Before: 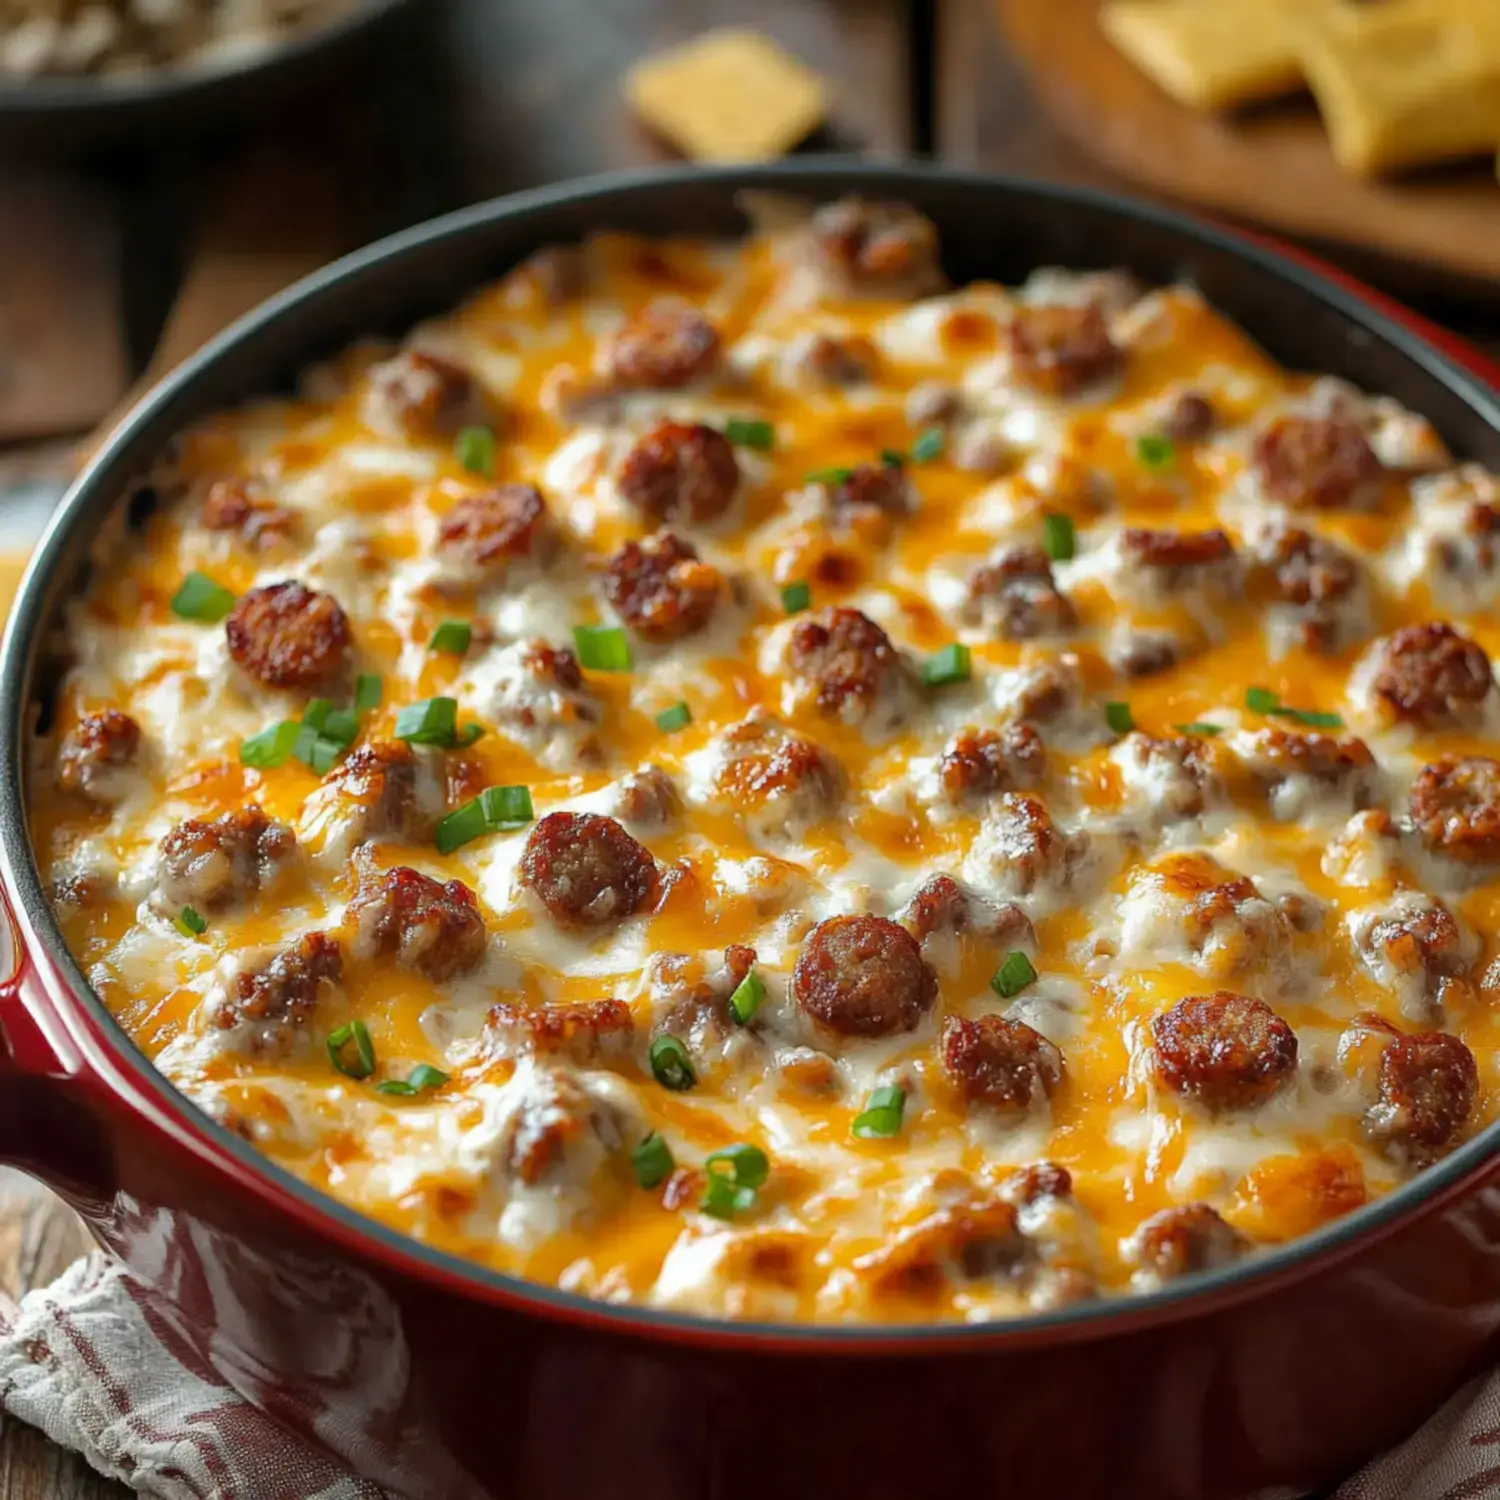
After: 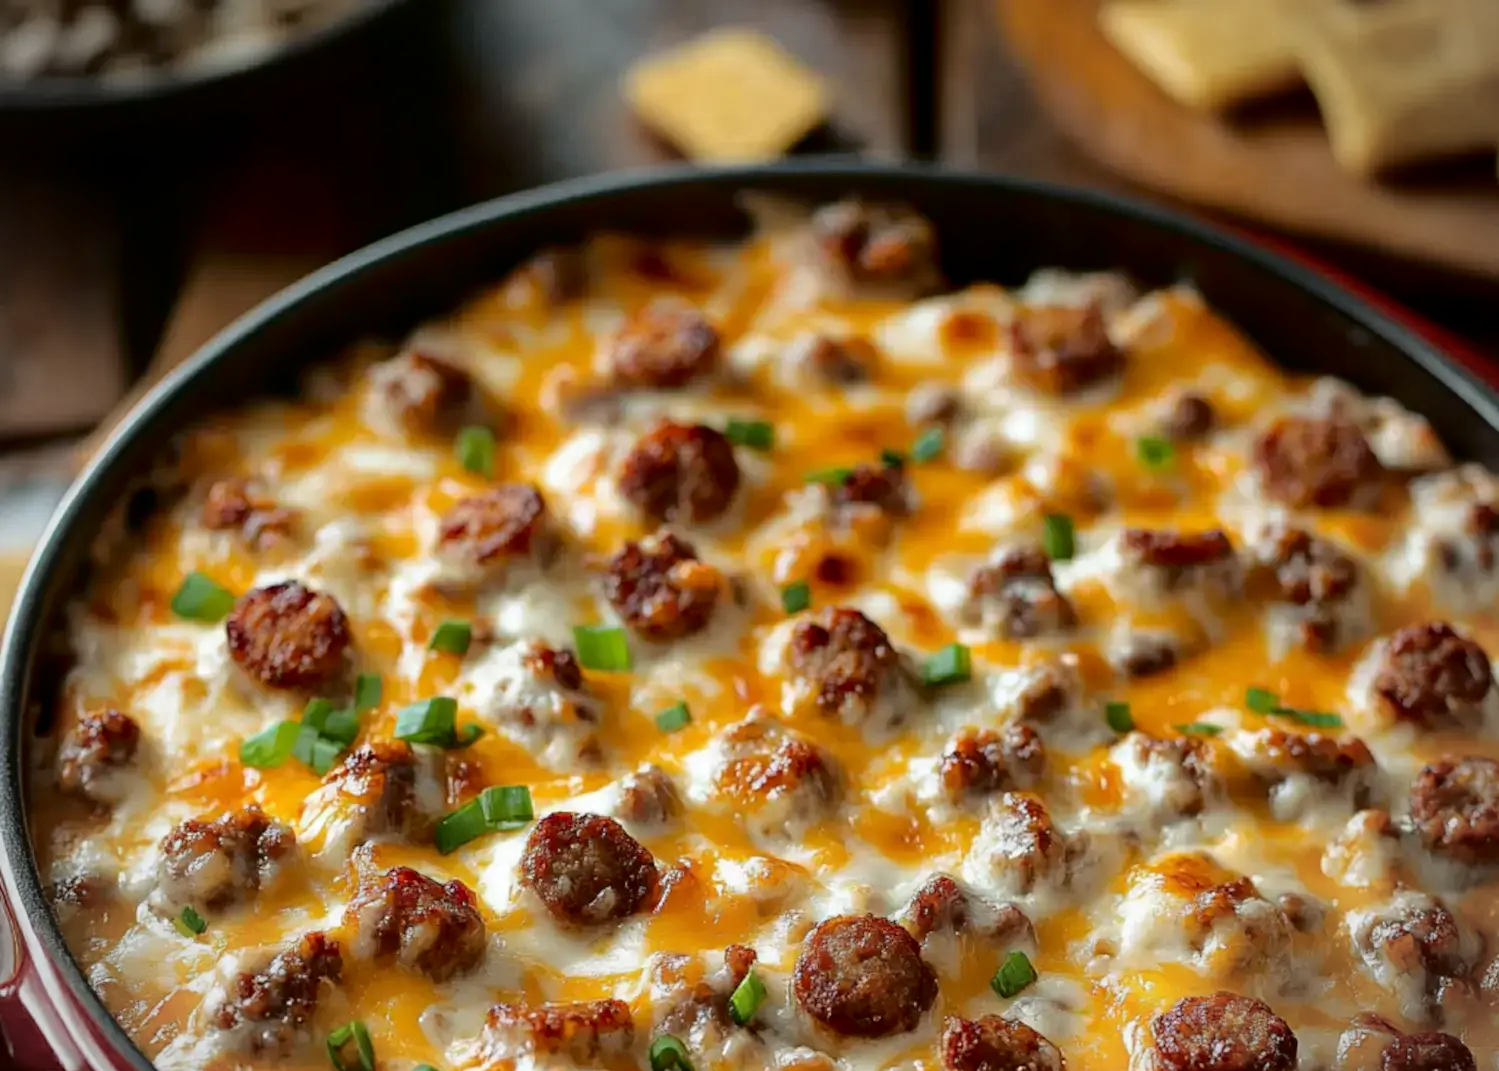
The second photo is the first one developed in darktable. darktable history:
crop: bottom 28.576%
fill light: exposure -2 EV, width 8.6
vignetting: on, module defaults
